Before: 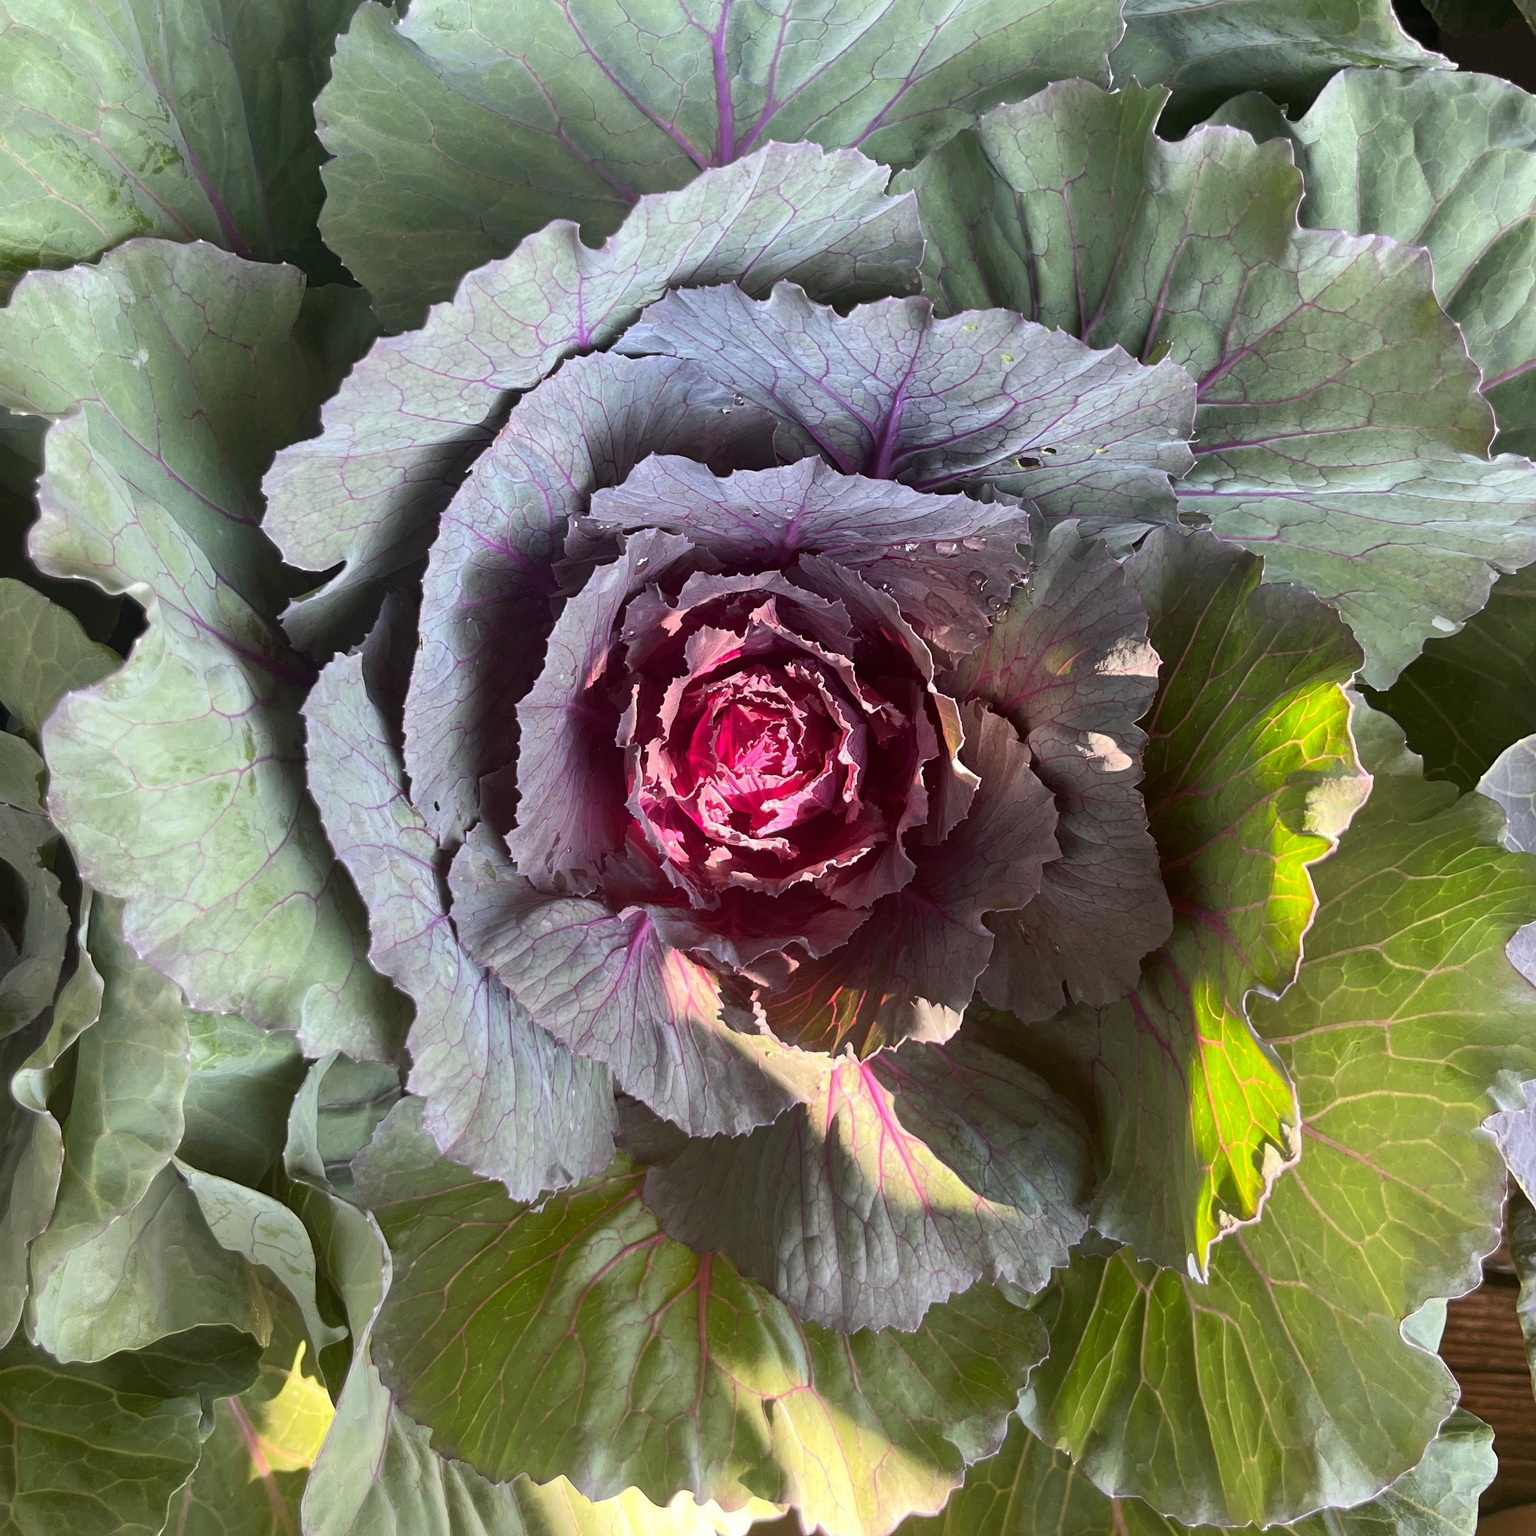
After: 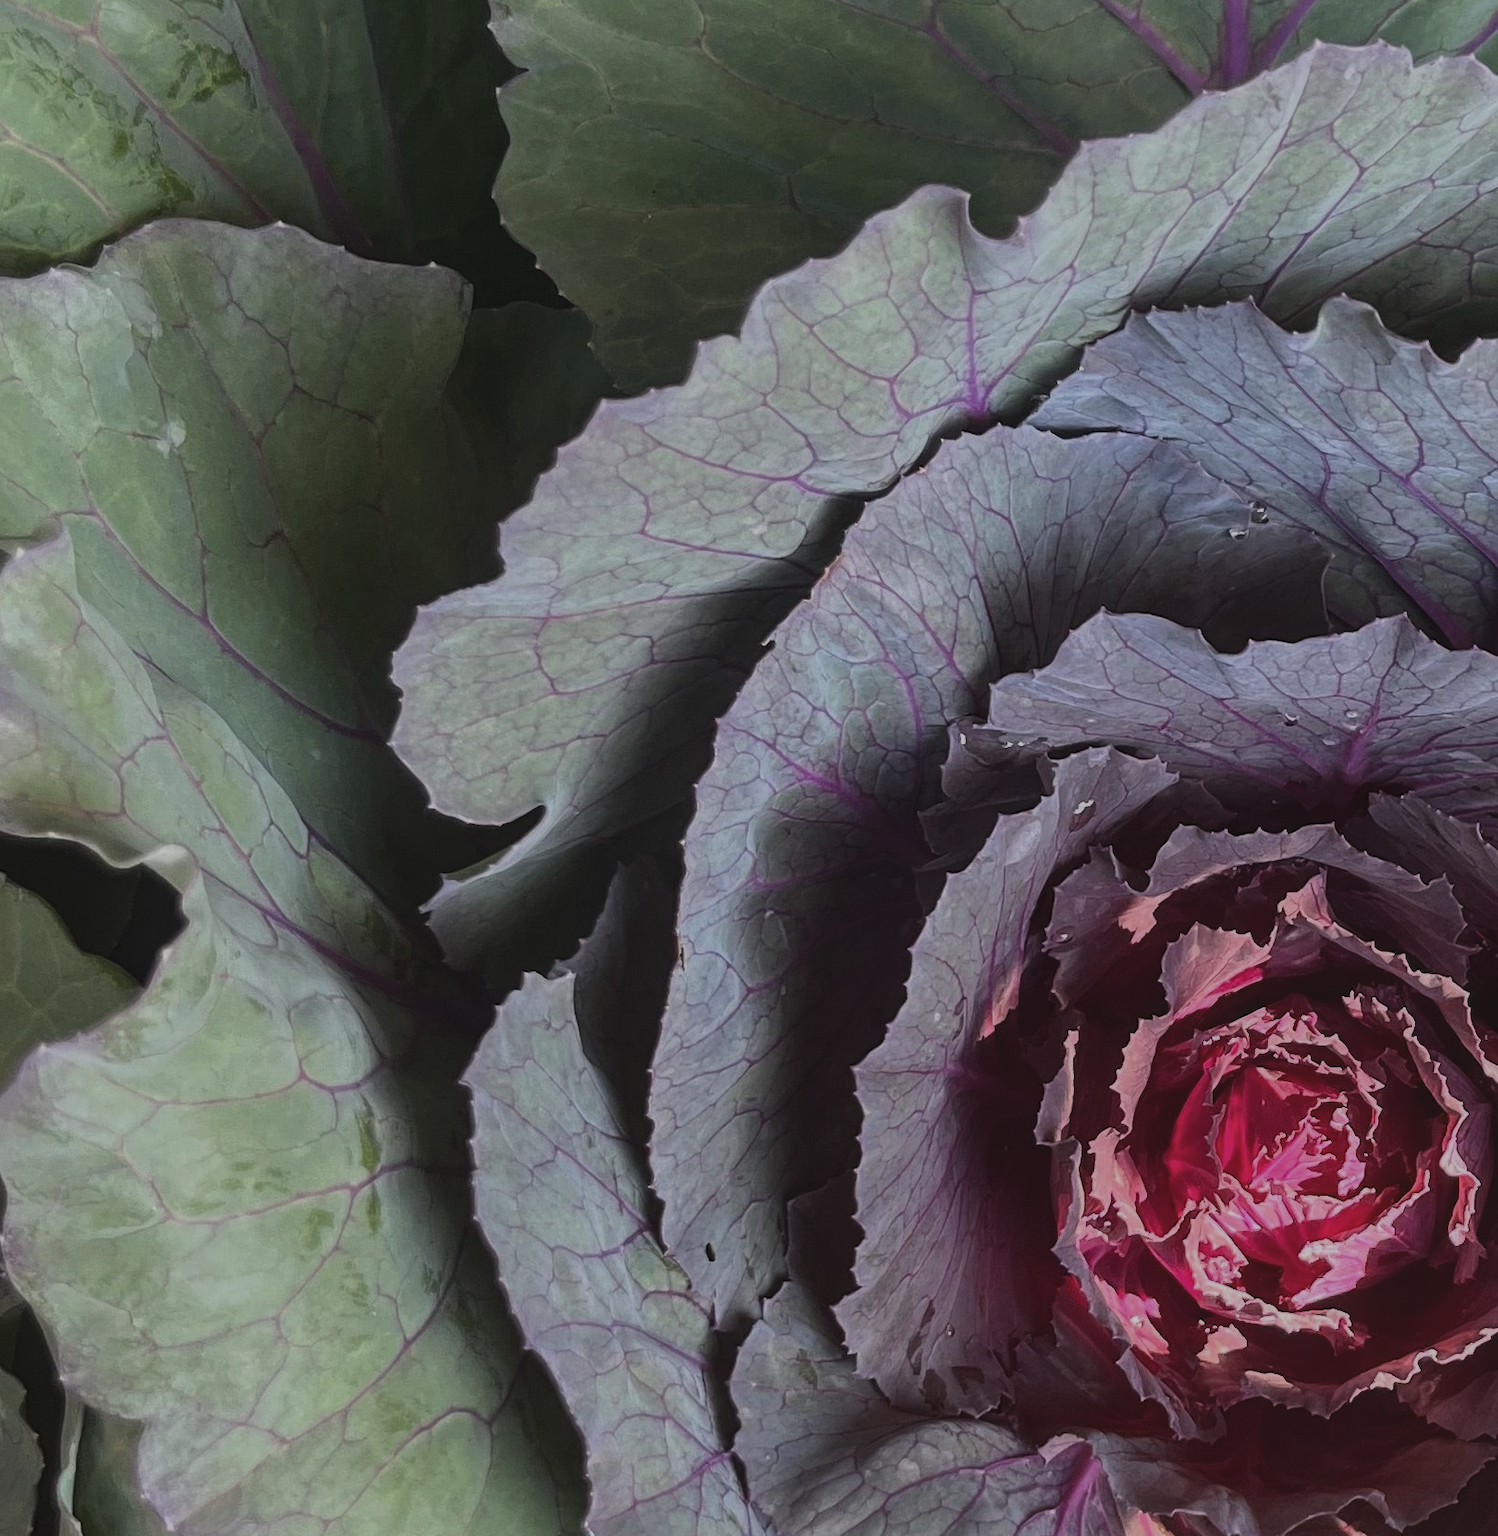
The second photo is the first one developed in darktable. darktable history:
local contrast: on, module defaults
exposure: black level correction -0.016, exposure -1.101 EV, compensate highlight preservation false
tone equalizer: edges refinement/feathering 500, mask exposure compensation -1.57 EV, preserve details no
crop and rotate: left 3.054%, top 7.709%, right 43.318%, bottom 37.299%
